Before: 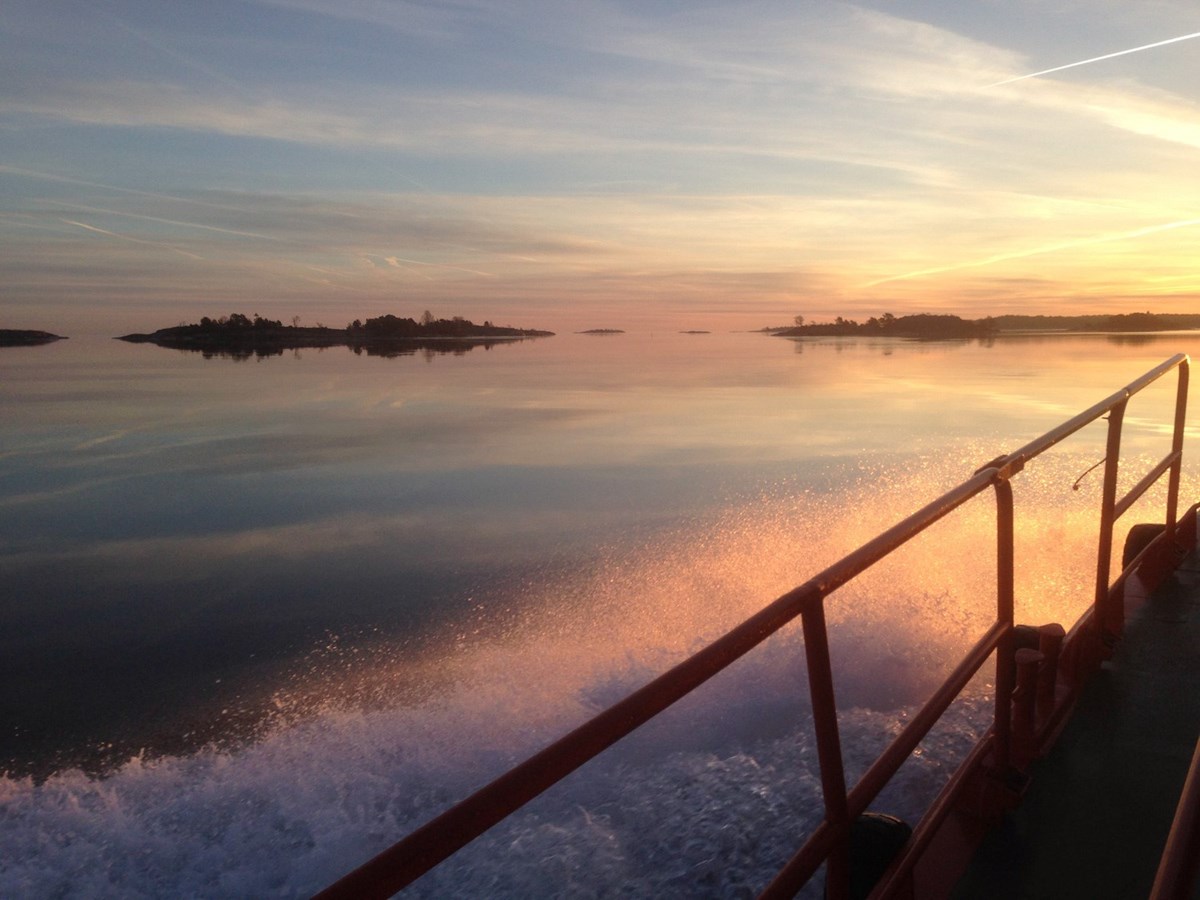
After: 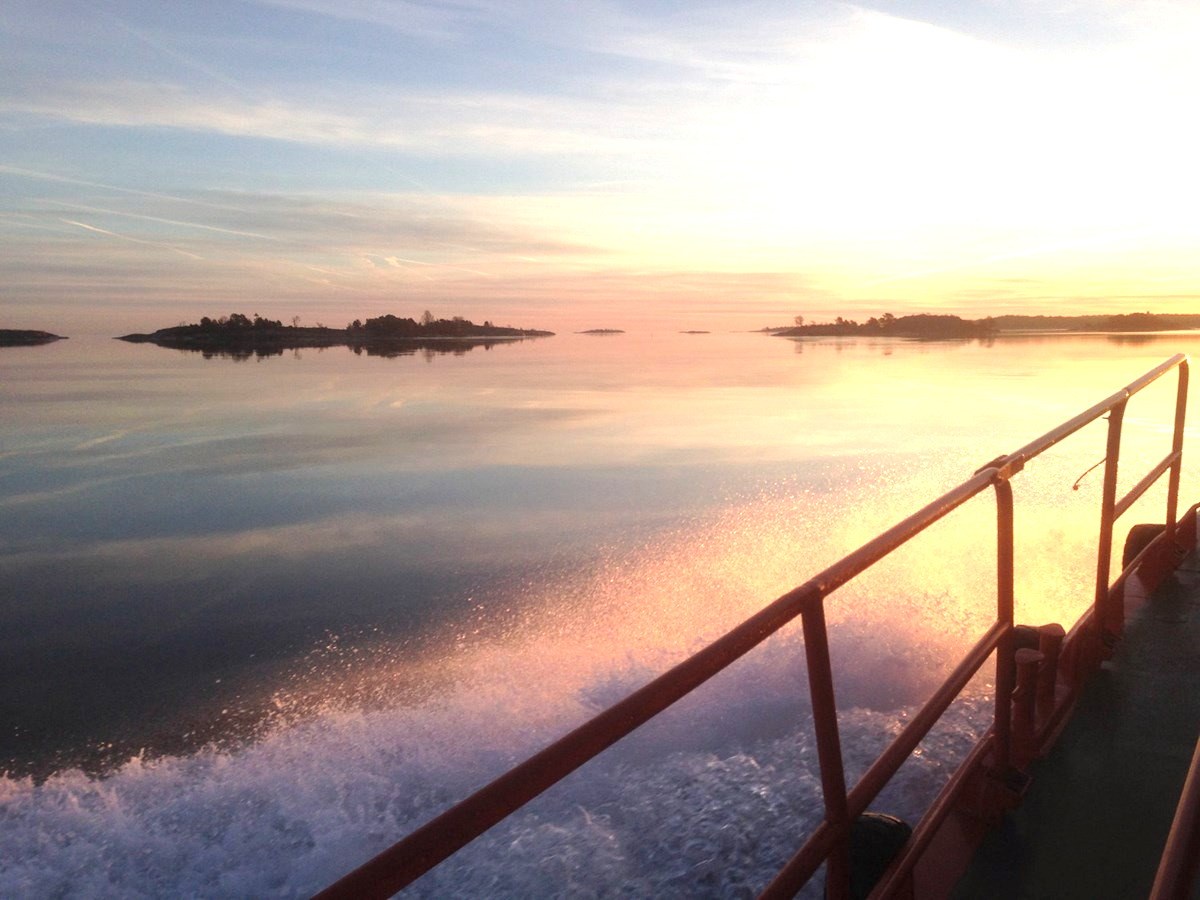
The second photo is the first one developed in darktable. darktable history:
contrast brightness saturation: saturation -0.05
exposure: black level correction 0, exposure 1 EV, compensate highlight preservation false
shadows and highlights: radius 334.93, shadows 63.48, highlights 6.06, compress 87.7%, highlights color adjustment 39.73%, soften with gaussian
